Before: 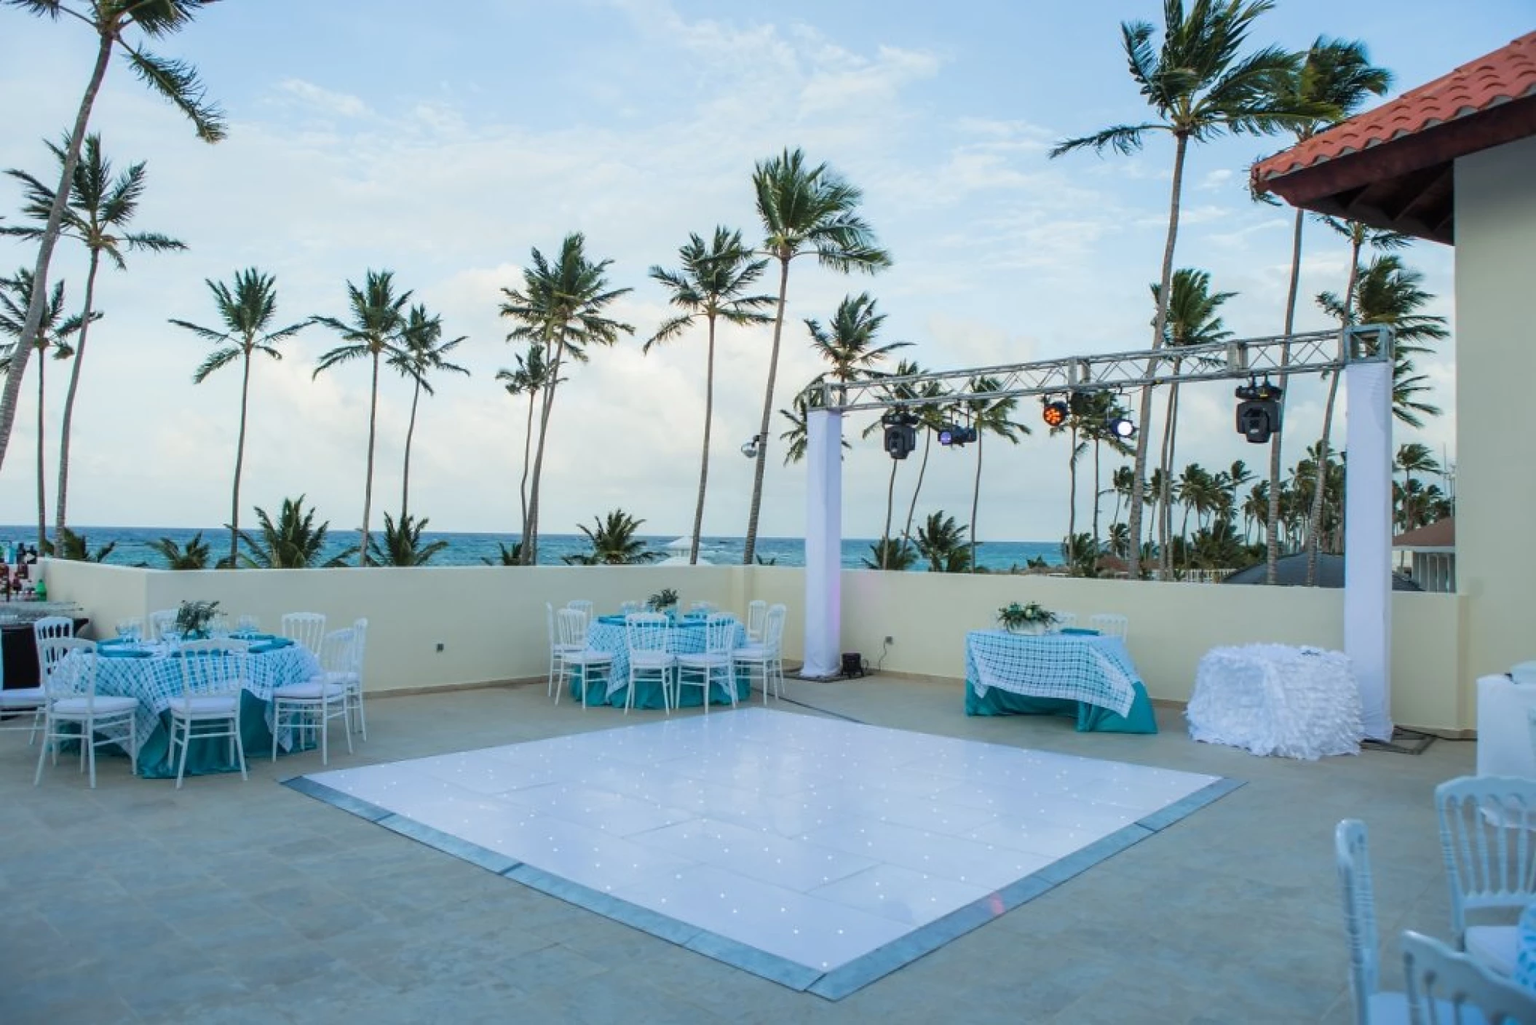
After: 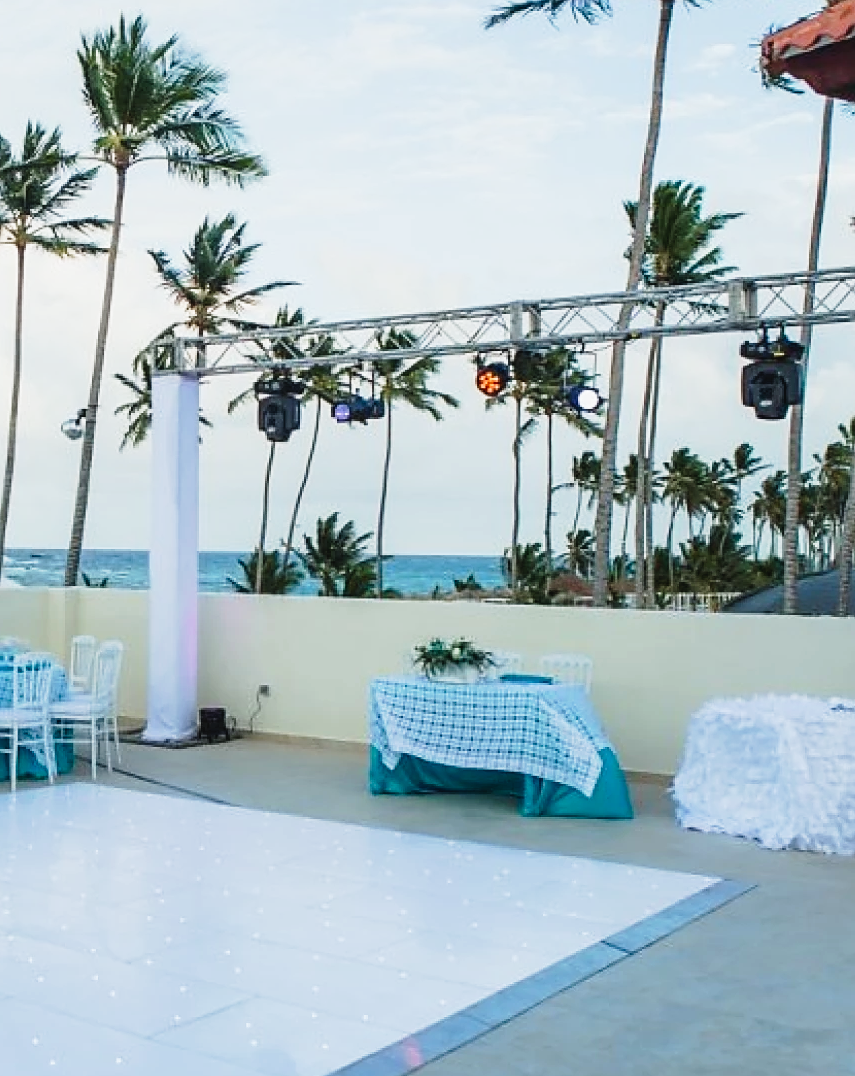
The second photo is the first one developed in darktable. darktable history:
contrast brightness saturation: contrast -0.085, brightness -0.042, saturation -0.108
crop: left 45.4%, top 13.459%, right 14.069%, bottom 10.066%
sharpen: on, module defaults
tone curve: curves: ch0 [(0, 0.023) (0.087, 0.065) (0.184, 0.168) (0.45, 0.54) (0.57, 0.683) (0.706, 0.841) (0.877, 0.948) (1, 0.984)]; ch1 [(0, 0) (0.388, 0.369) (0.447, 0.447) (0.505, 0.5) (0.534, 0.528) (0.57, 0.571) (0.592, 0.602) (0.644, 0.663) (1, 1)]; ch2 [(0, 0) (0.314, 0.223) (0.427, 0.405) (0.492, 0.496) (0.524, 0.547) (0.534, 0.57) (0.583, 0.605) (0.673, 0.667) (1, 1)], preserve colors none
